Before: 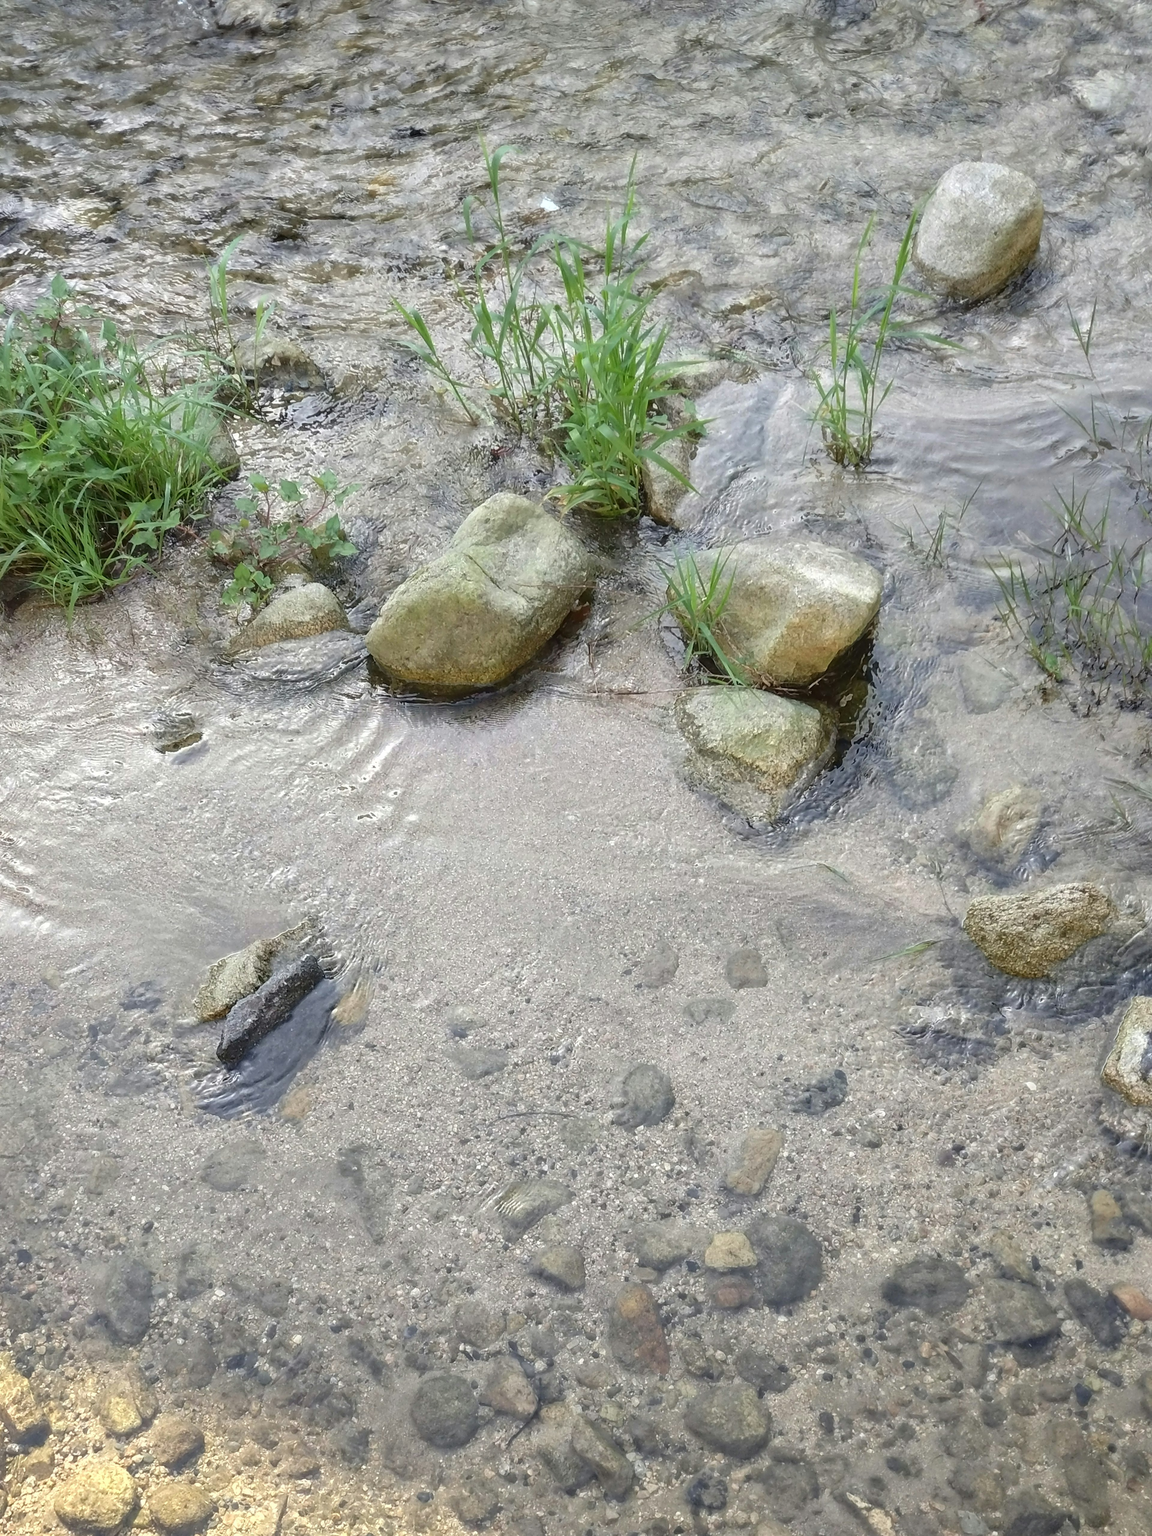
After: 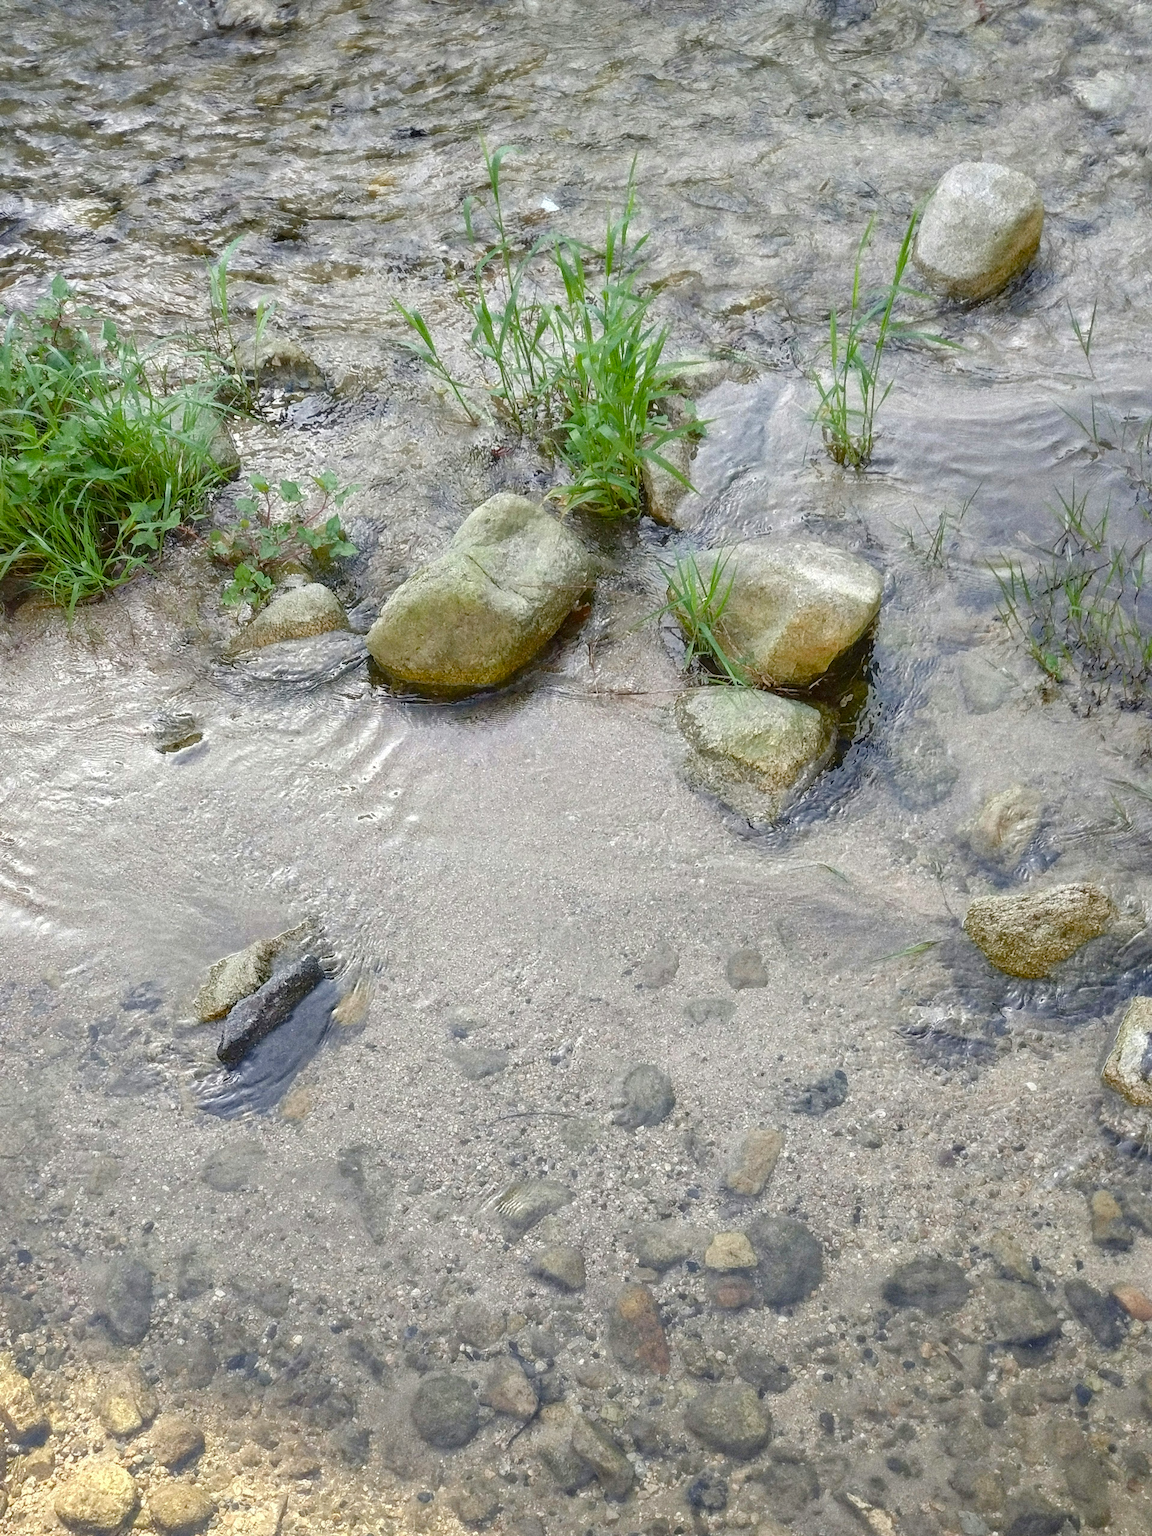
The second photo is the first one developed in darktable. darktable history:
grain: mid-tones bias 0%
color balance rgb: perceptual saturation grading › global saturation 20%, perceptual saturation grading › highlights -25%, perceptual saturation grading › shadows 50%
